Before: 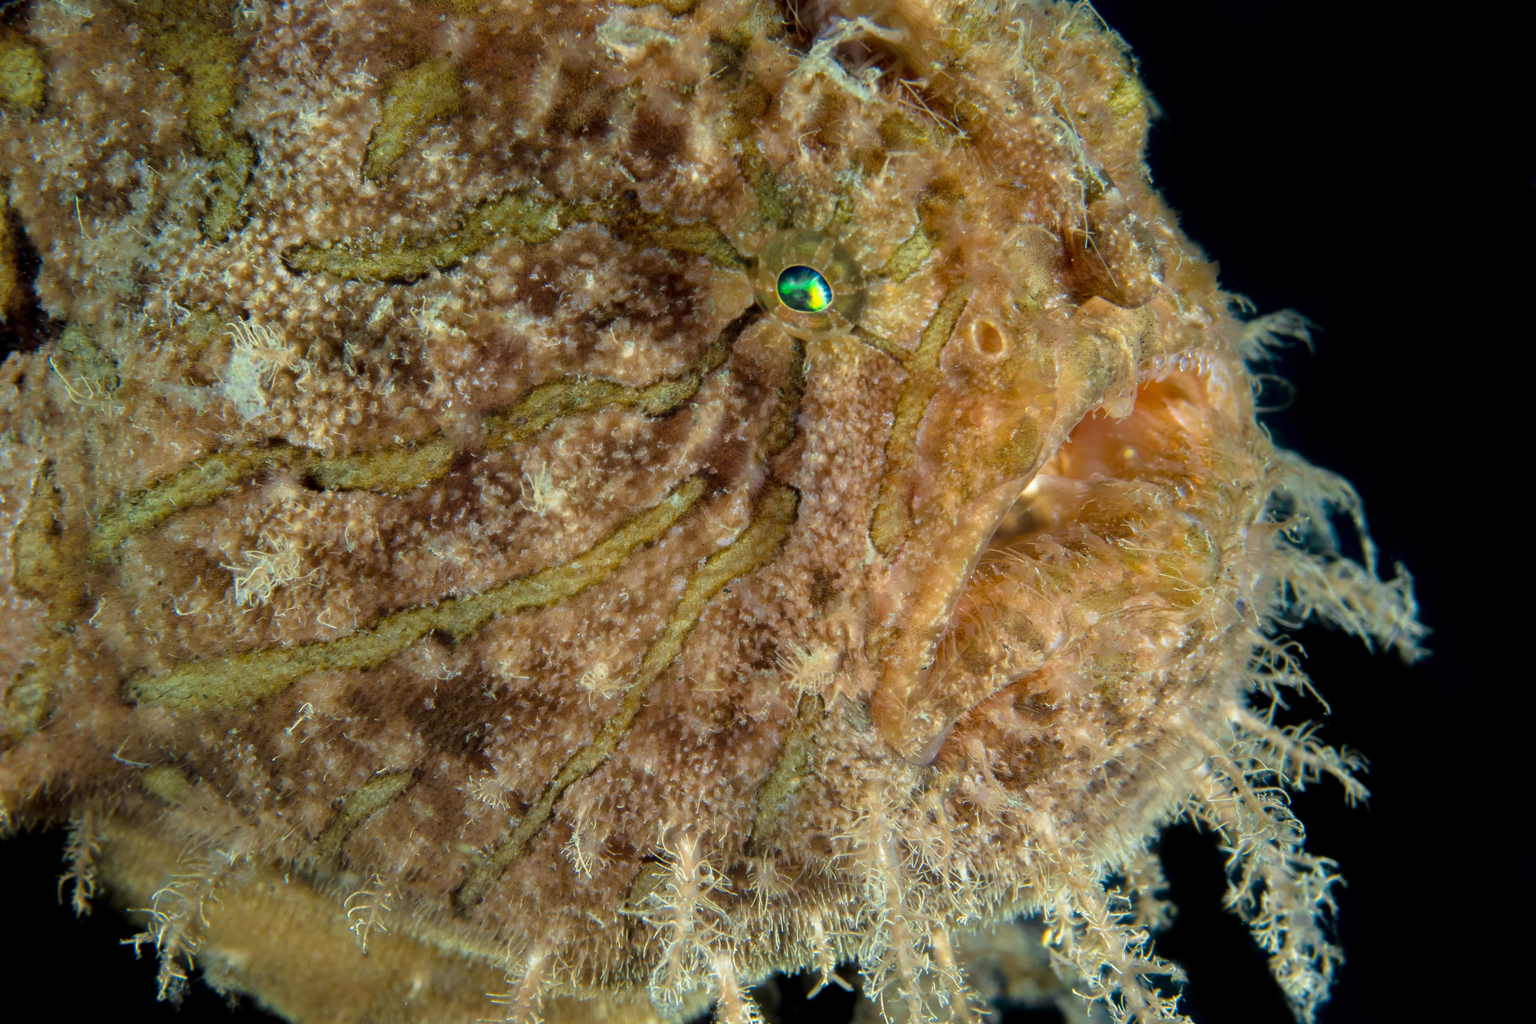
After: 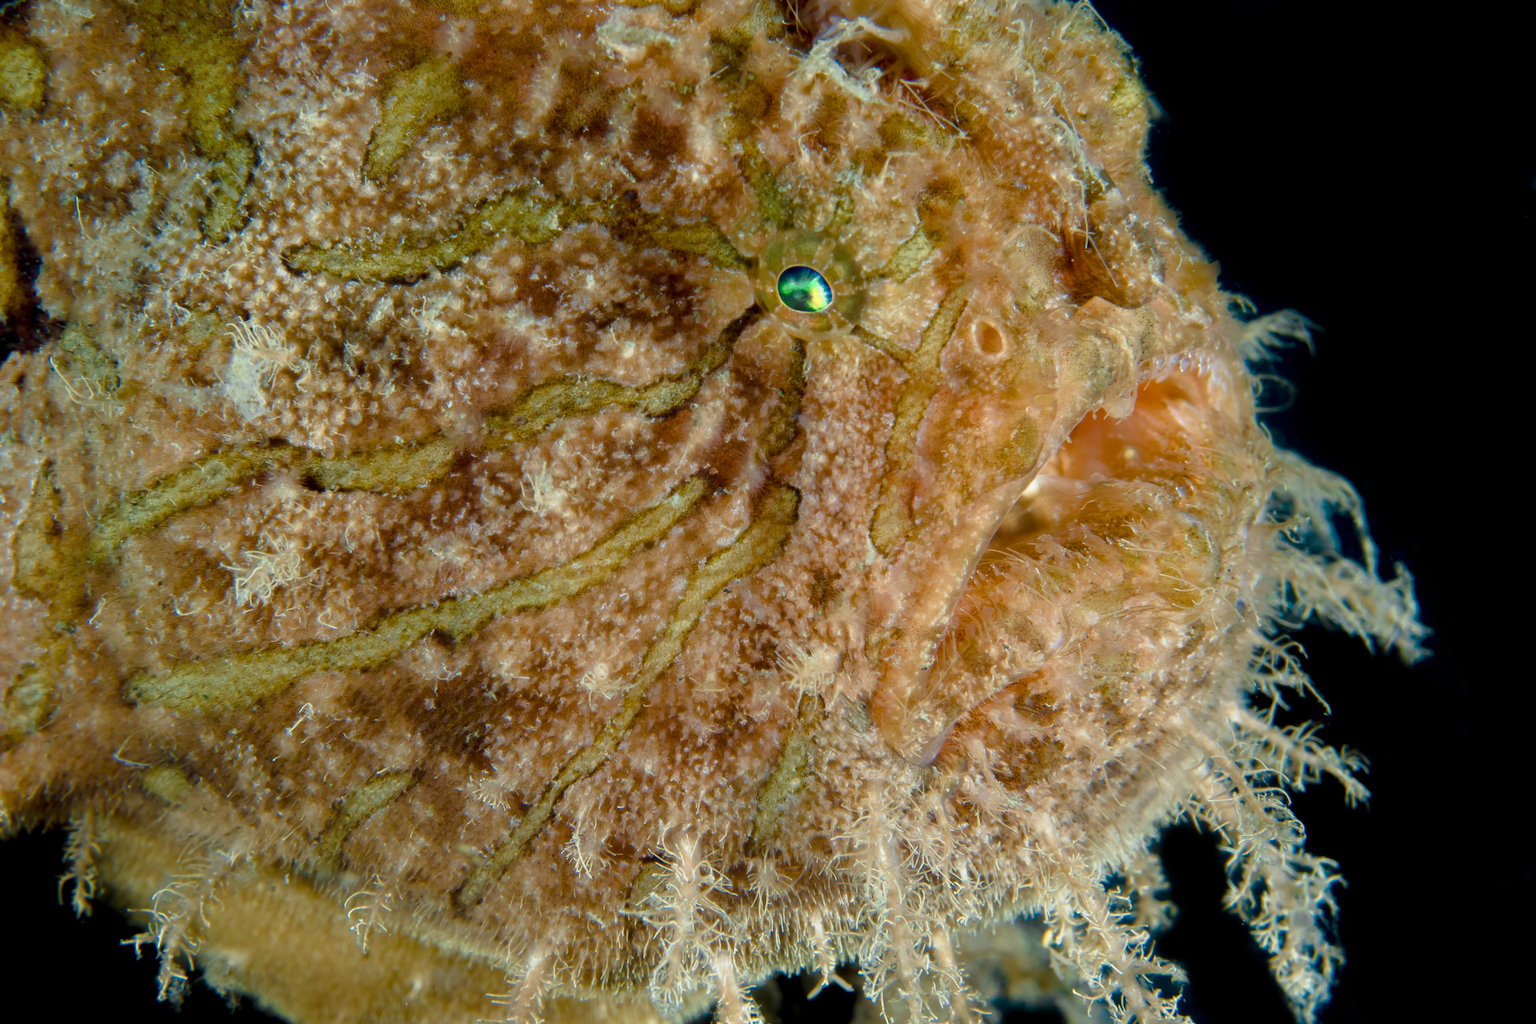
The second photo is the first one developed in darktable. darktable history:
exposure: exposure 0.169 EV, compensate highlight preservation false
color balance rgb: highlights gain › chroma 0.184%, highlights gain › hue 332.97°, perceptual saturation grading › global saturation 20%, perceptual saturation grading › highlights -50.088%, perceptual saturation grading › shadows 31.163%, contrast -10.115%
